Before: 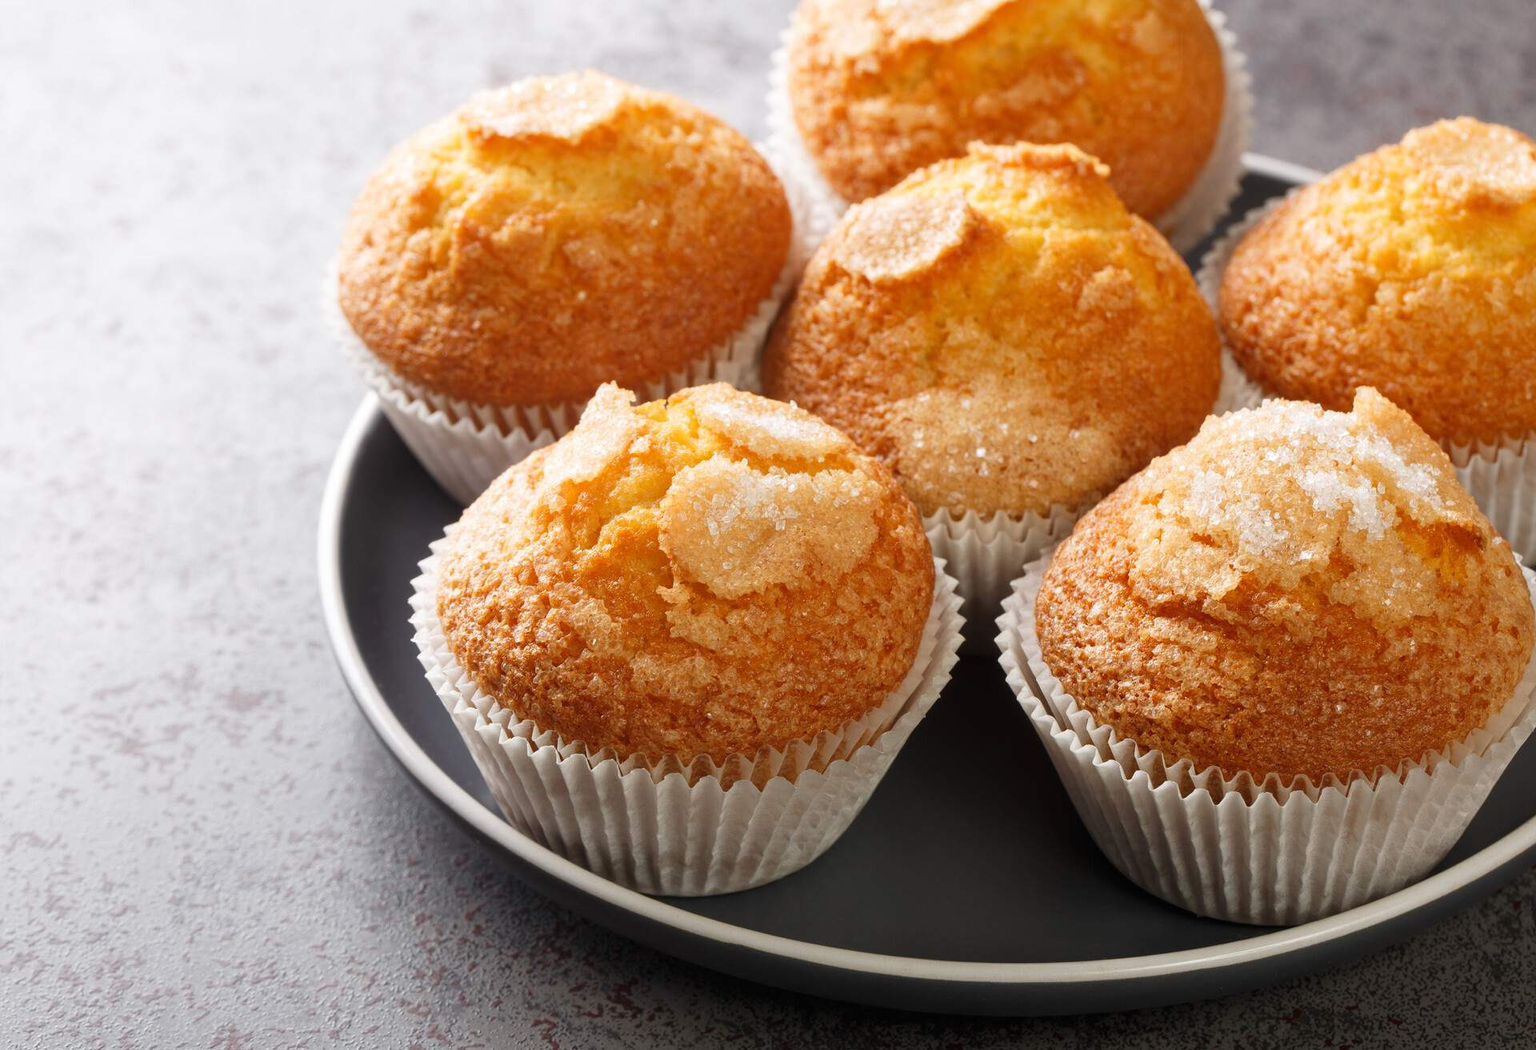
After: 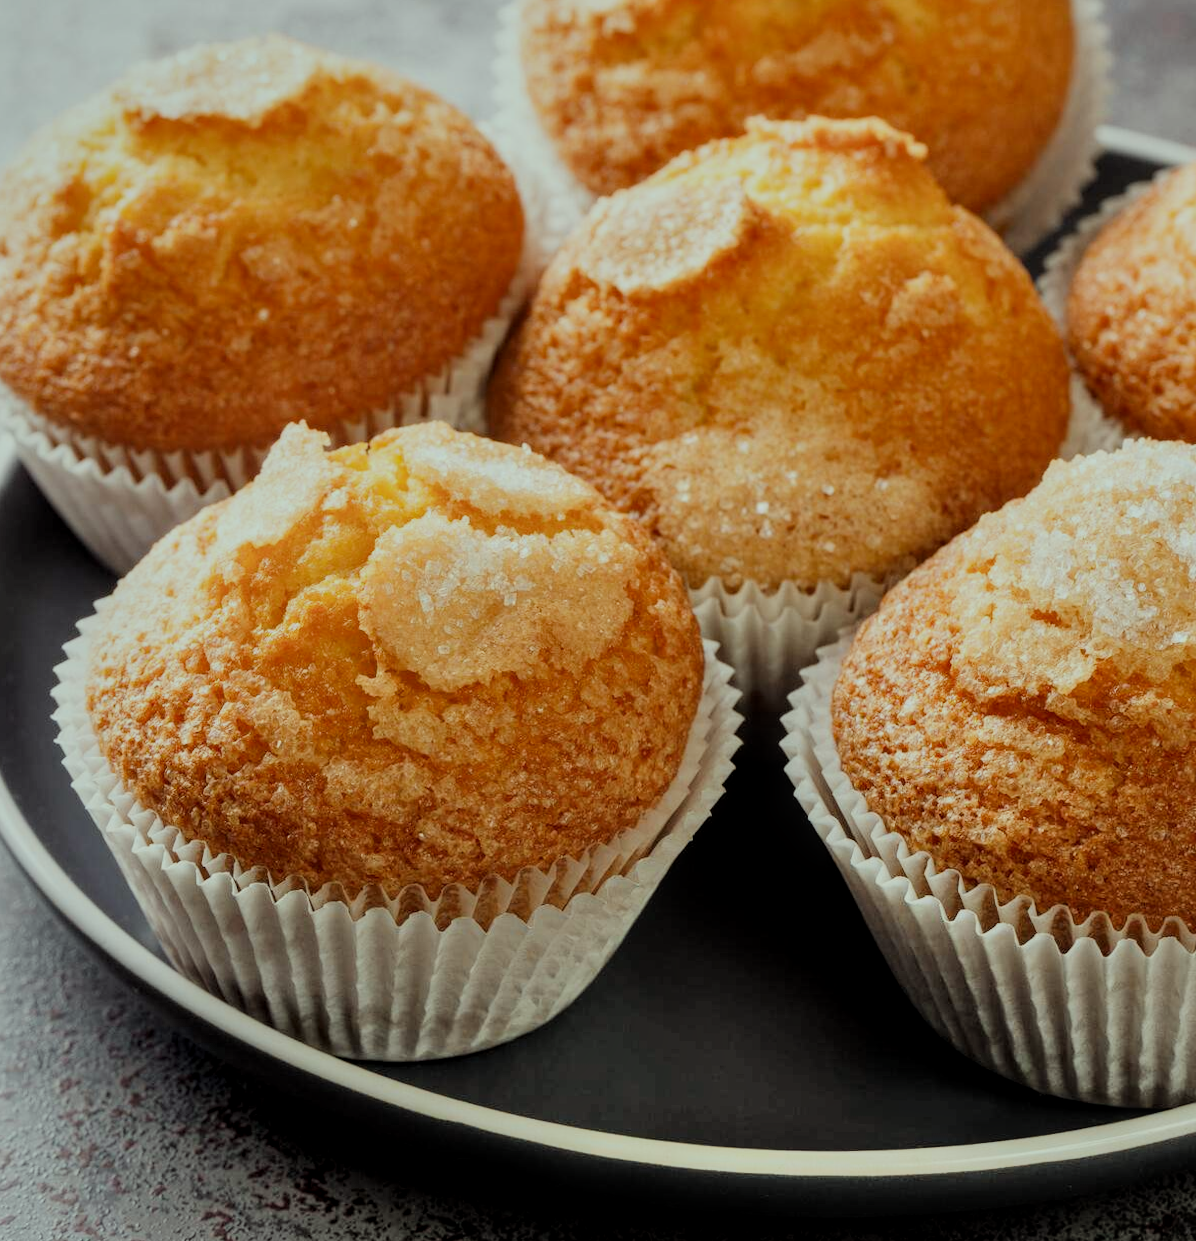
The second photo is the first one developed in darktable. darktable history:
color correction: highlights a* -8, highlights b* 3.1
crop and rotate: left 22.918%, top 5.629%, right 14.711%, bottom 2.247%
exposure: exposure -0.072 EV, compensate highlight preservation false
local contrast: on, module defaults
shadows and highlights: highlights color adjustment 0%, soften with gaussian
filmic rgb: black relative exposure -6.98 EV, white relative exposure 5.63 EV, hardness 2.86
rotate and perspective: lens shift (horizontal) -0.055, automatic cropping off
